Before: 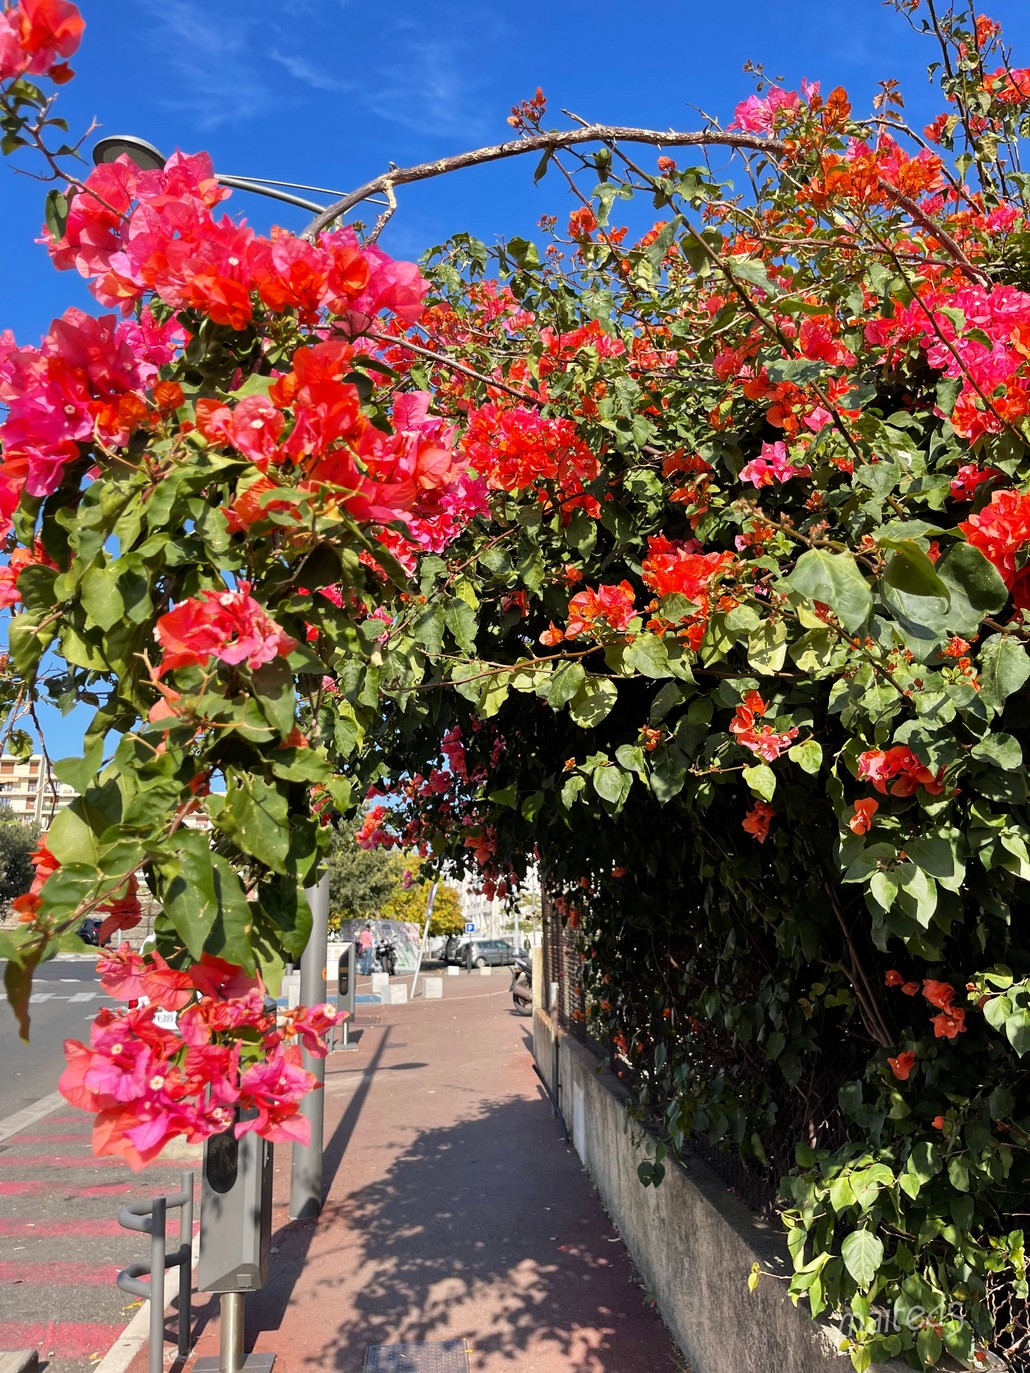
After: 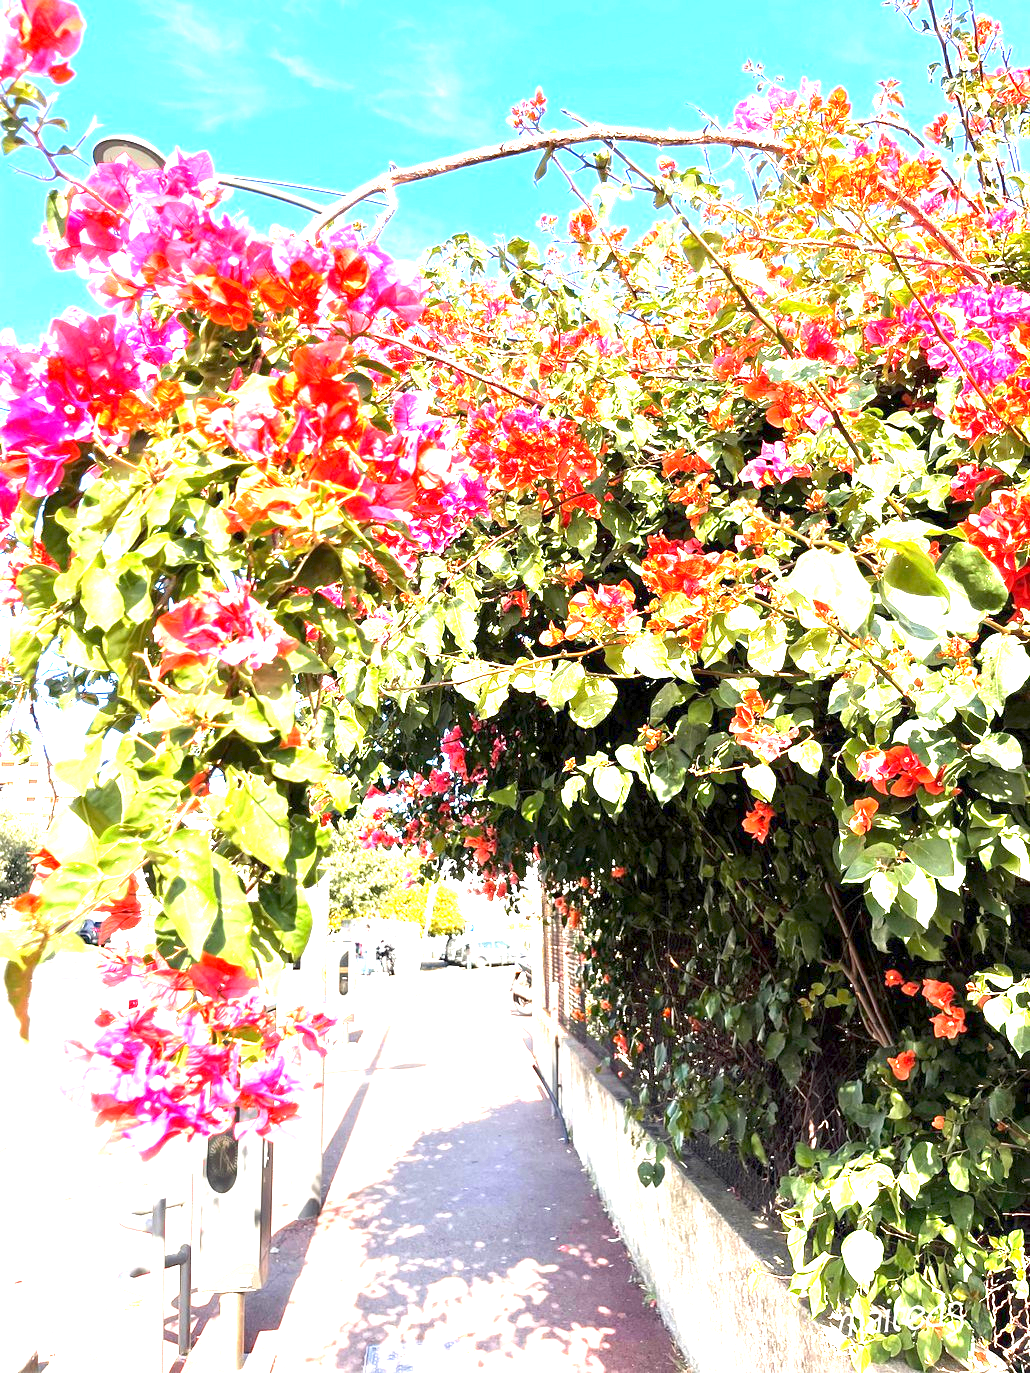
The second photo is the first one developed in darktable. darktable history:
exposure: exposure 3 EV, compensate highlight preservation false
white balance: red 1.009, blue 0.985
